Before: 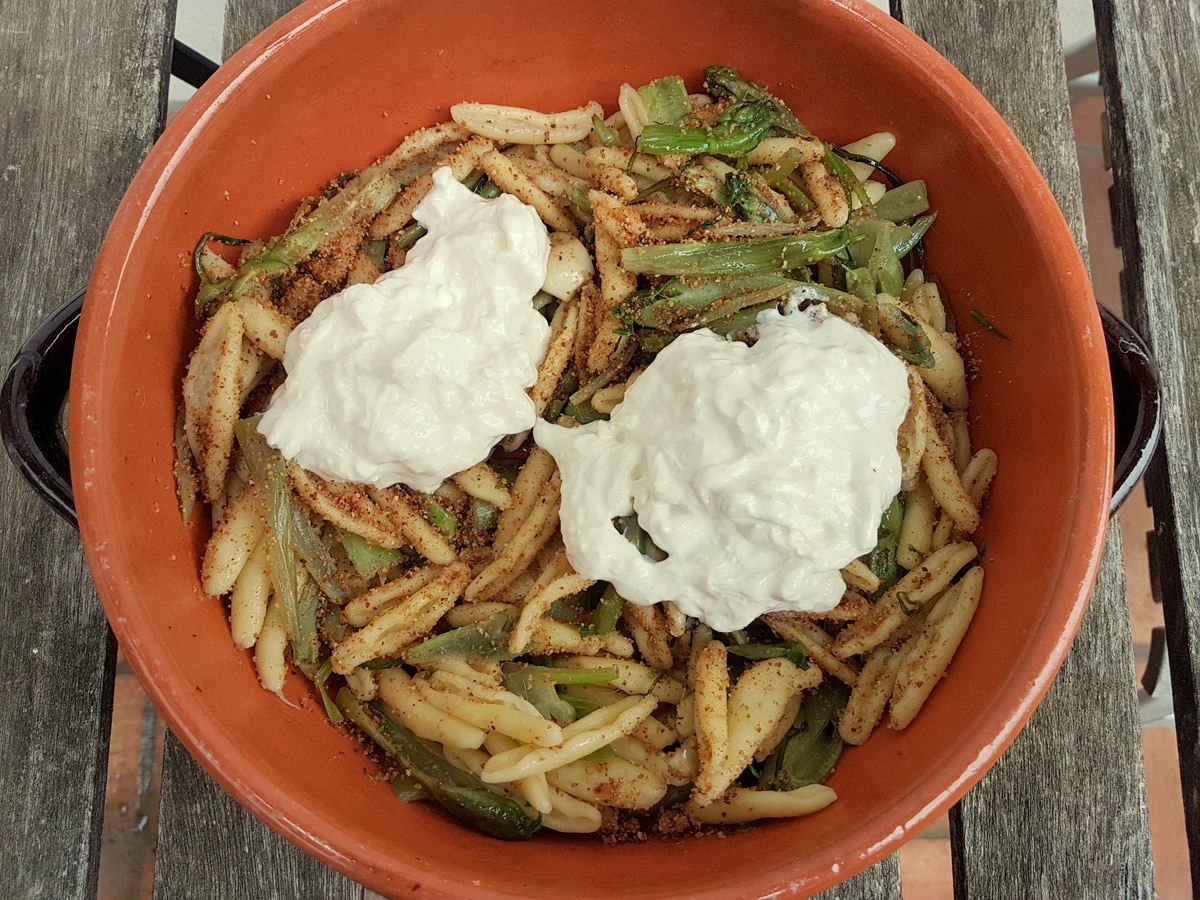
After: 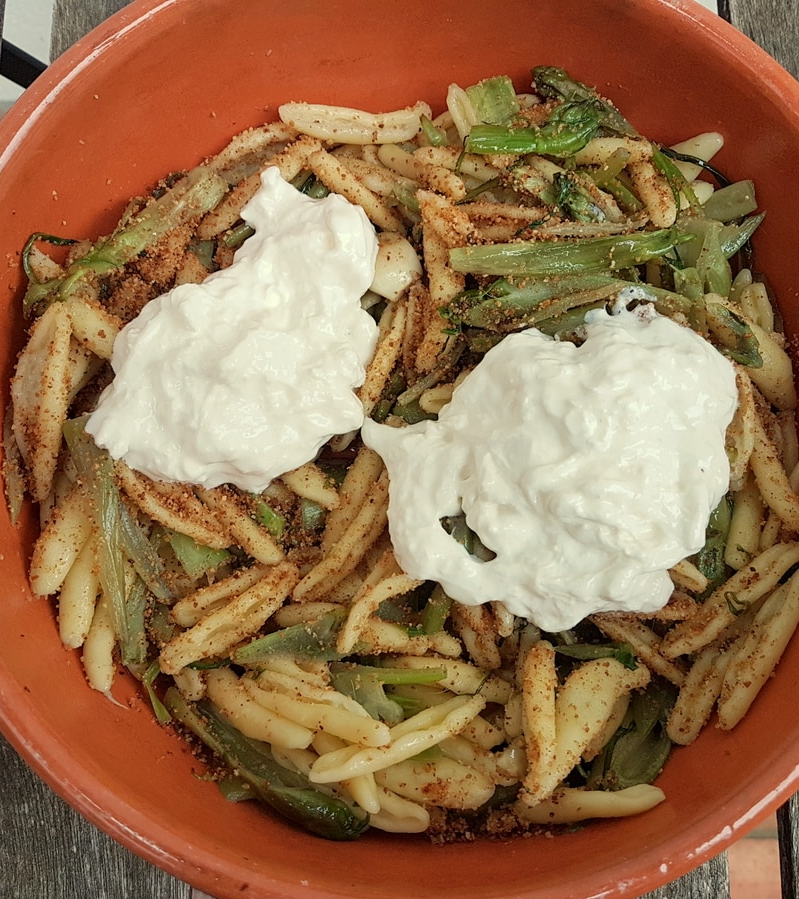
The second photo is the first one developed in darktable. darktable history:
crop and rotate: left 14.383%, right 18.962%
